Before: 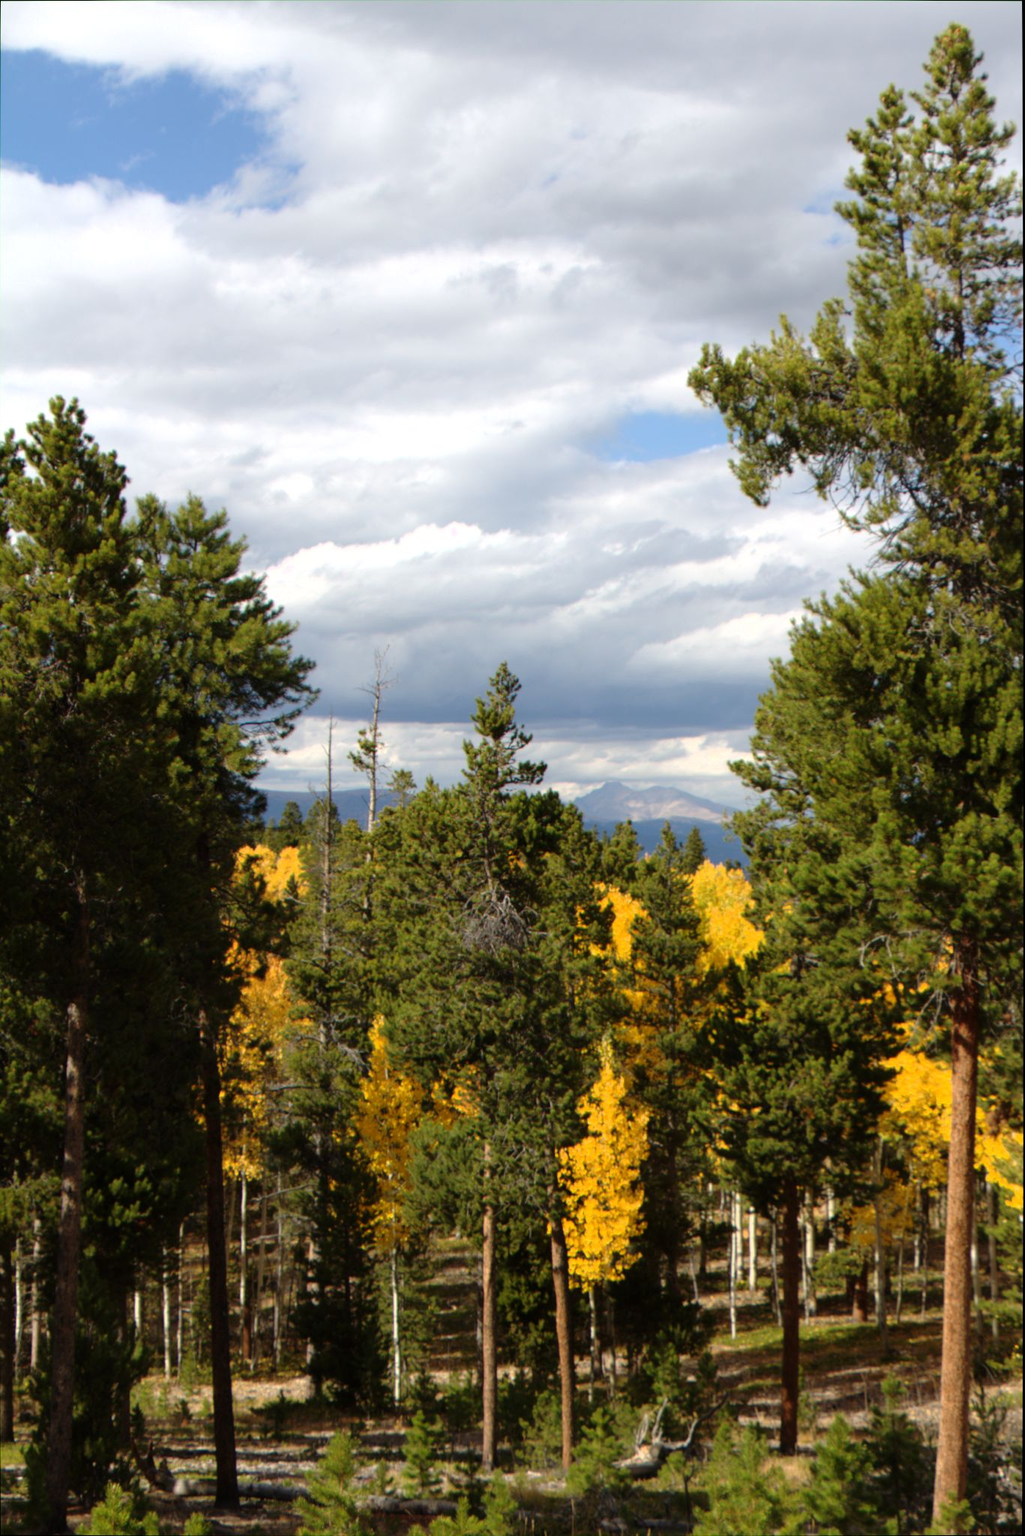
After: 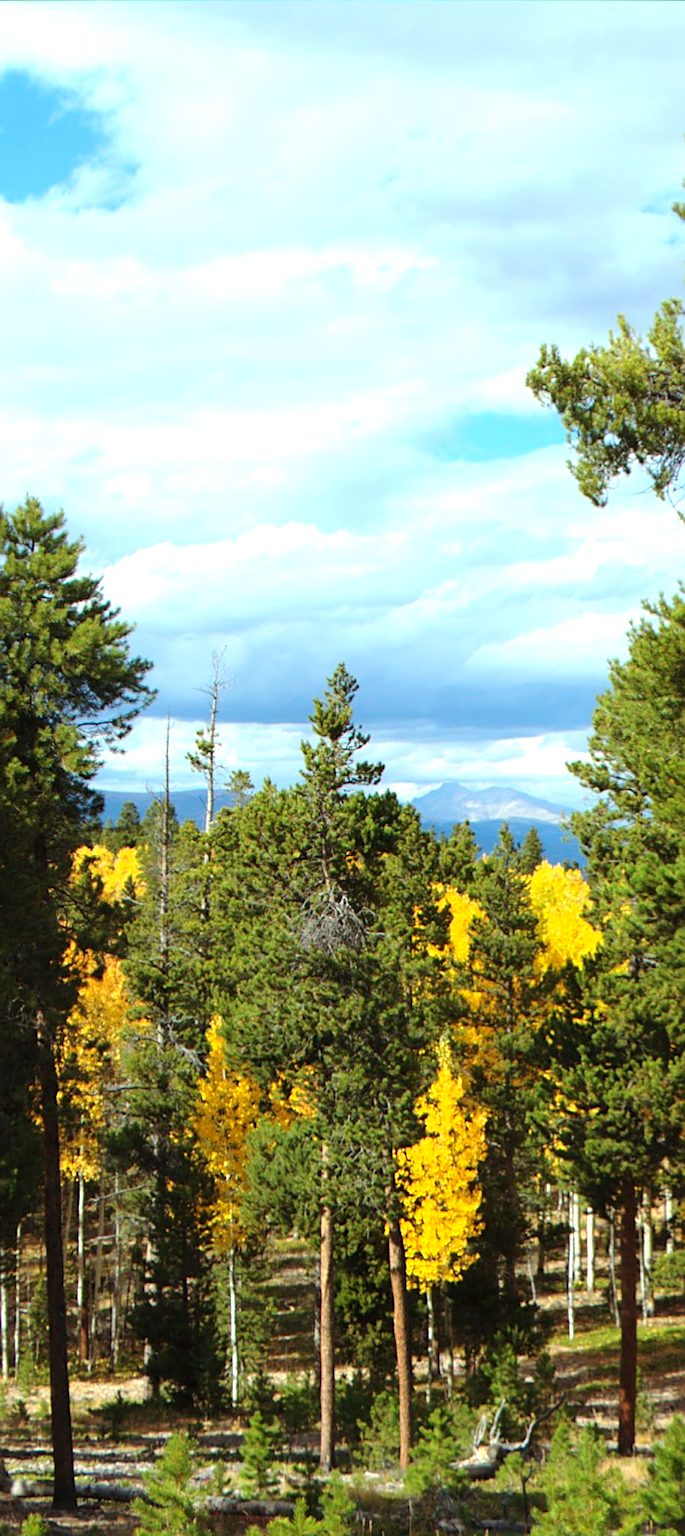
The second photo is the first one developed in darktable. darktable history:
crop and rotate: left 15.929%, right 17.147%
exposure: exposure 0.605 EV, compensate highlight preservation false
contrast brightness saturation: contrast 0.072, brightness 0.076, saturation 0.179
color correction: highlights a* -10.24, highlights b* -10.12
sharpen: on, module defaults
